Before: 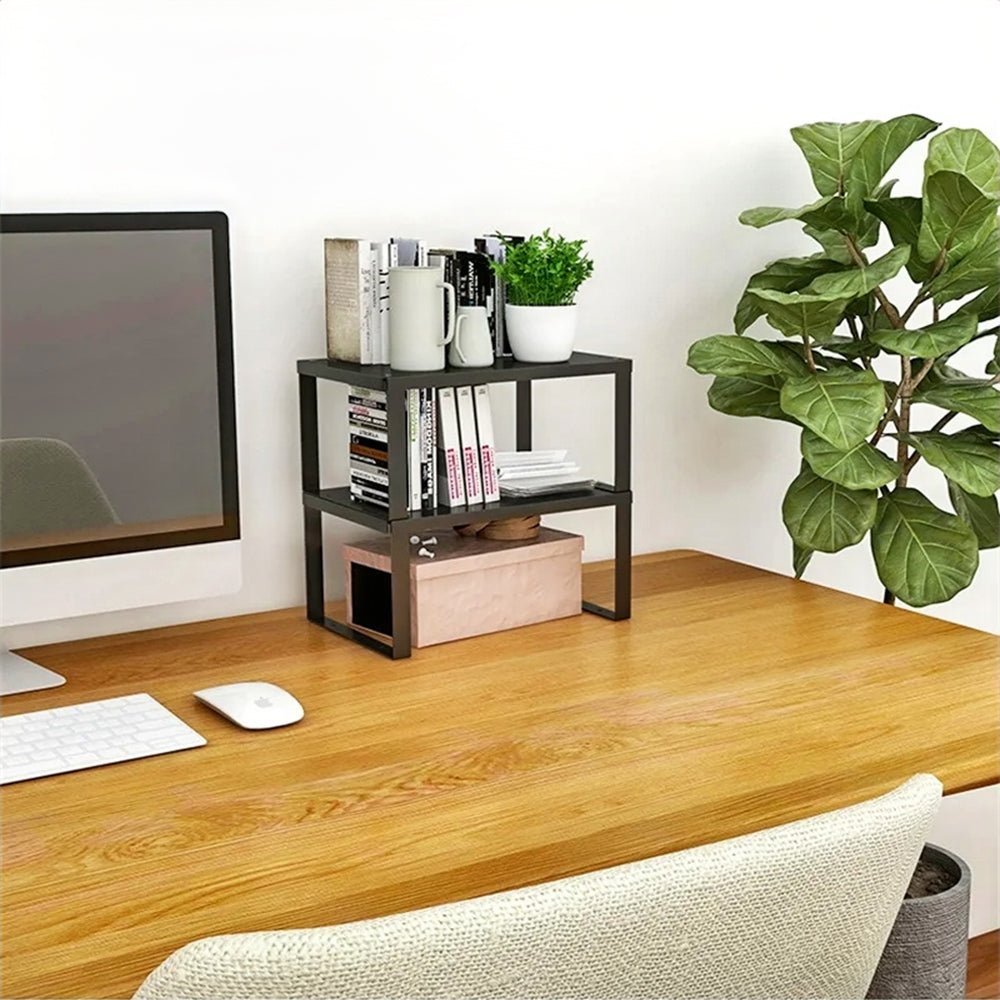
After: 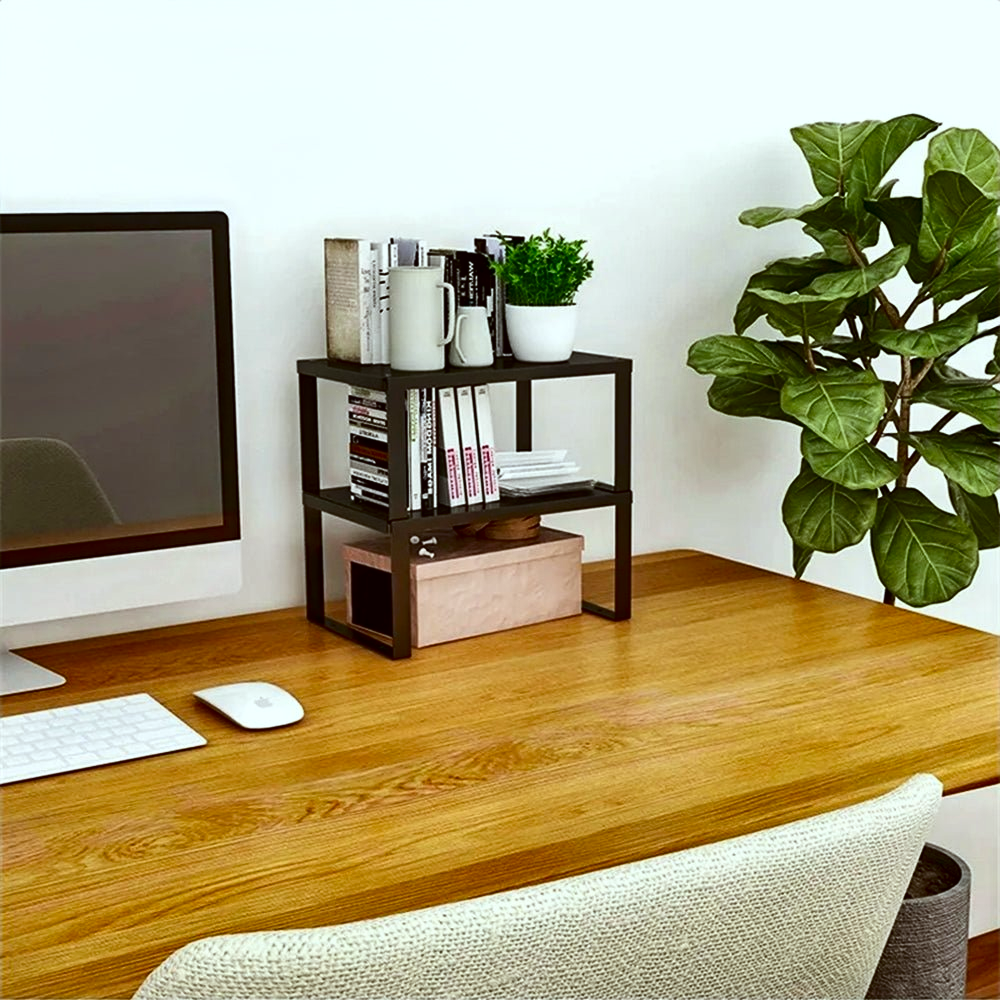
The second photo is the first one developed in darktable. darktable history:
contrast brightness saturation: contrast 0.129, brightness -0.23, saturation 0.142
color correction: highlights a* -4.94, highlights b* -3.9, shadows a* 3.88, shadows b* 4.08
